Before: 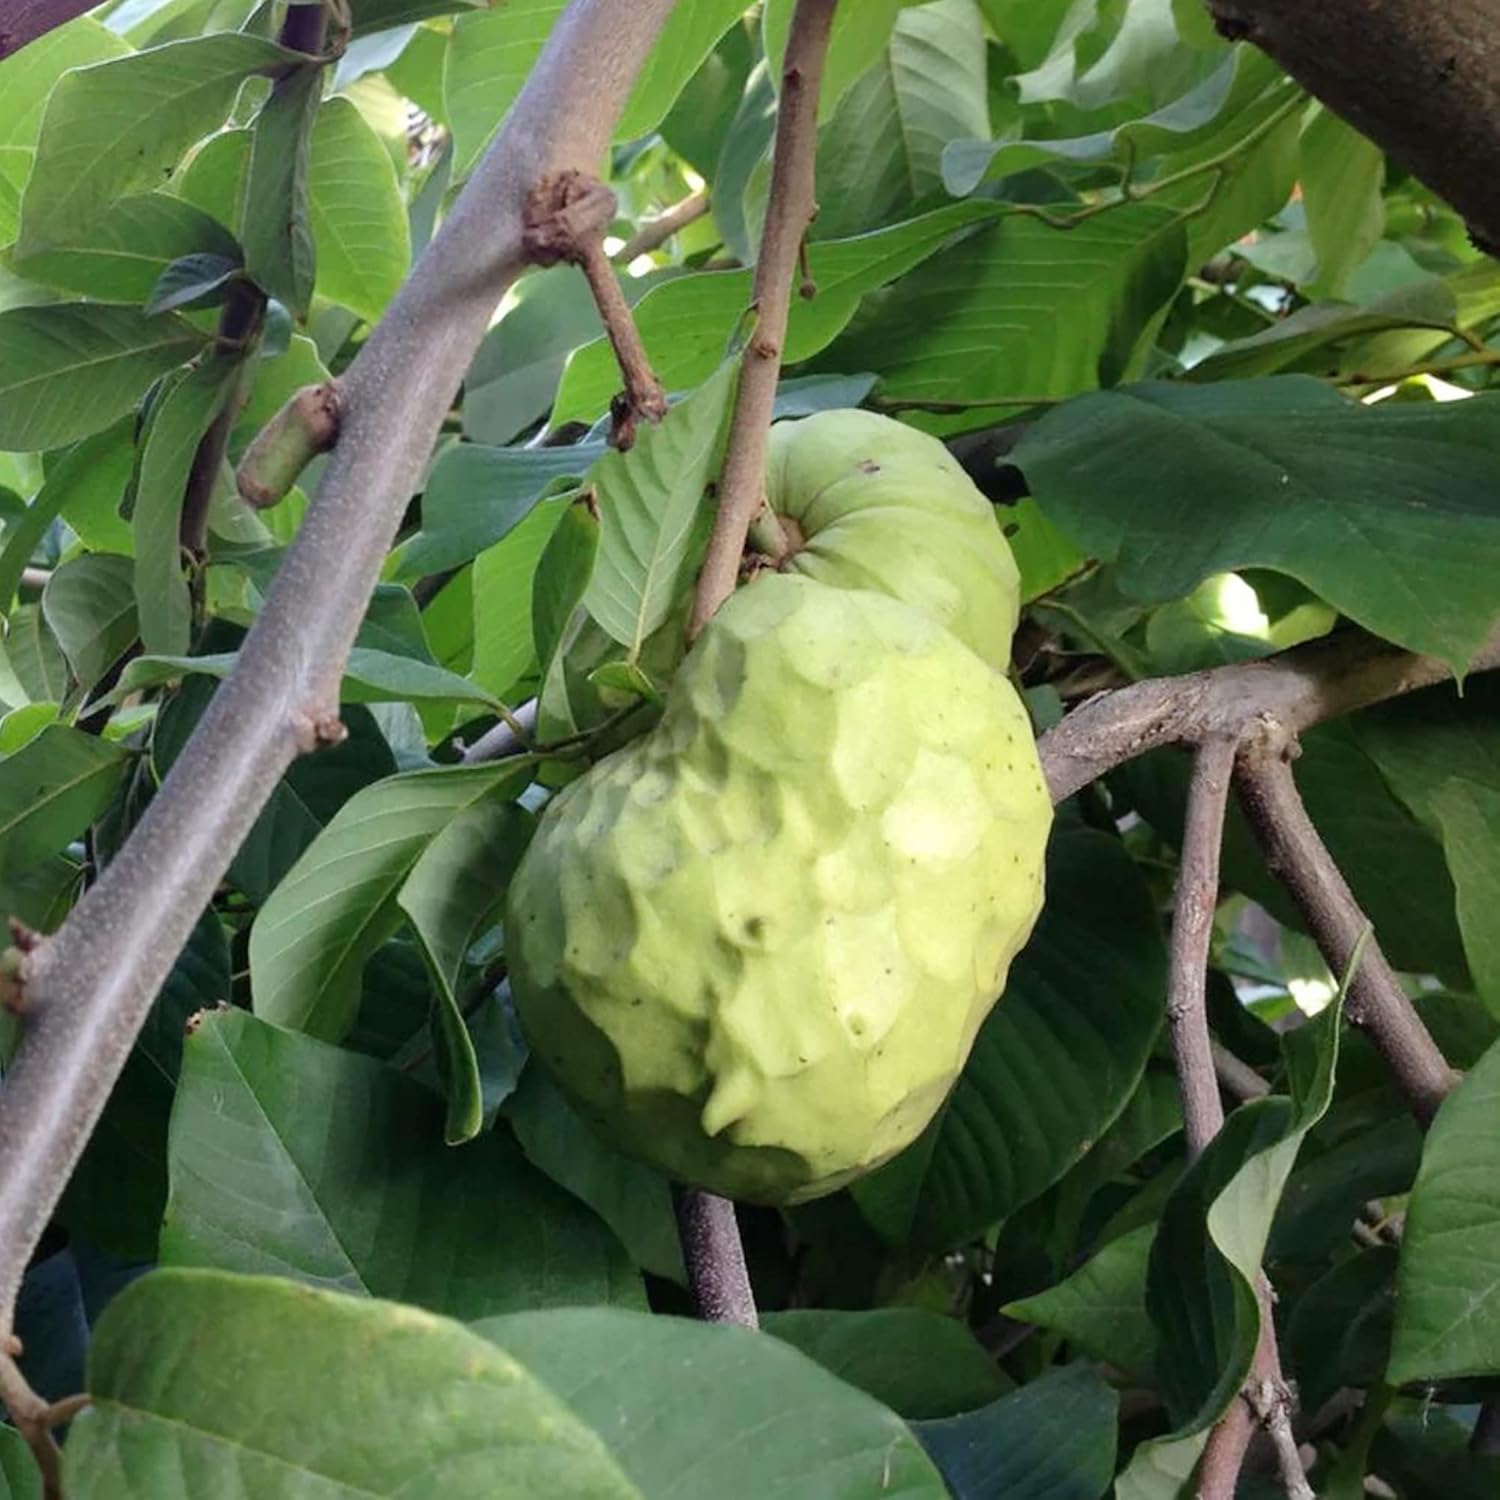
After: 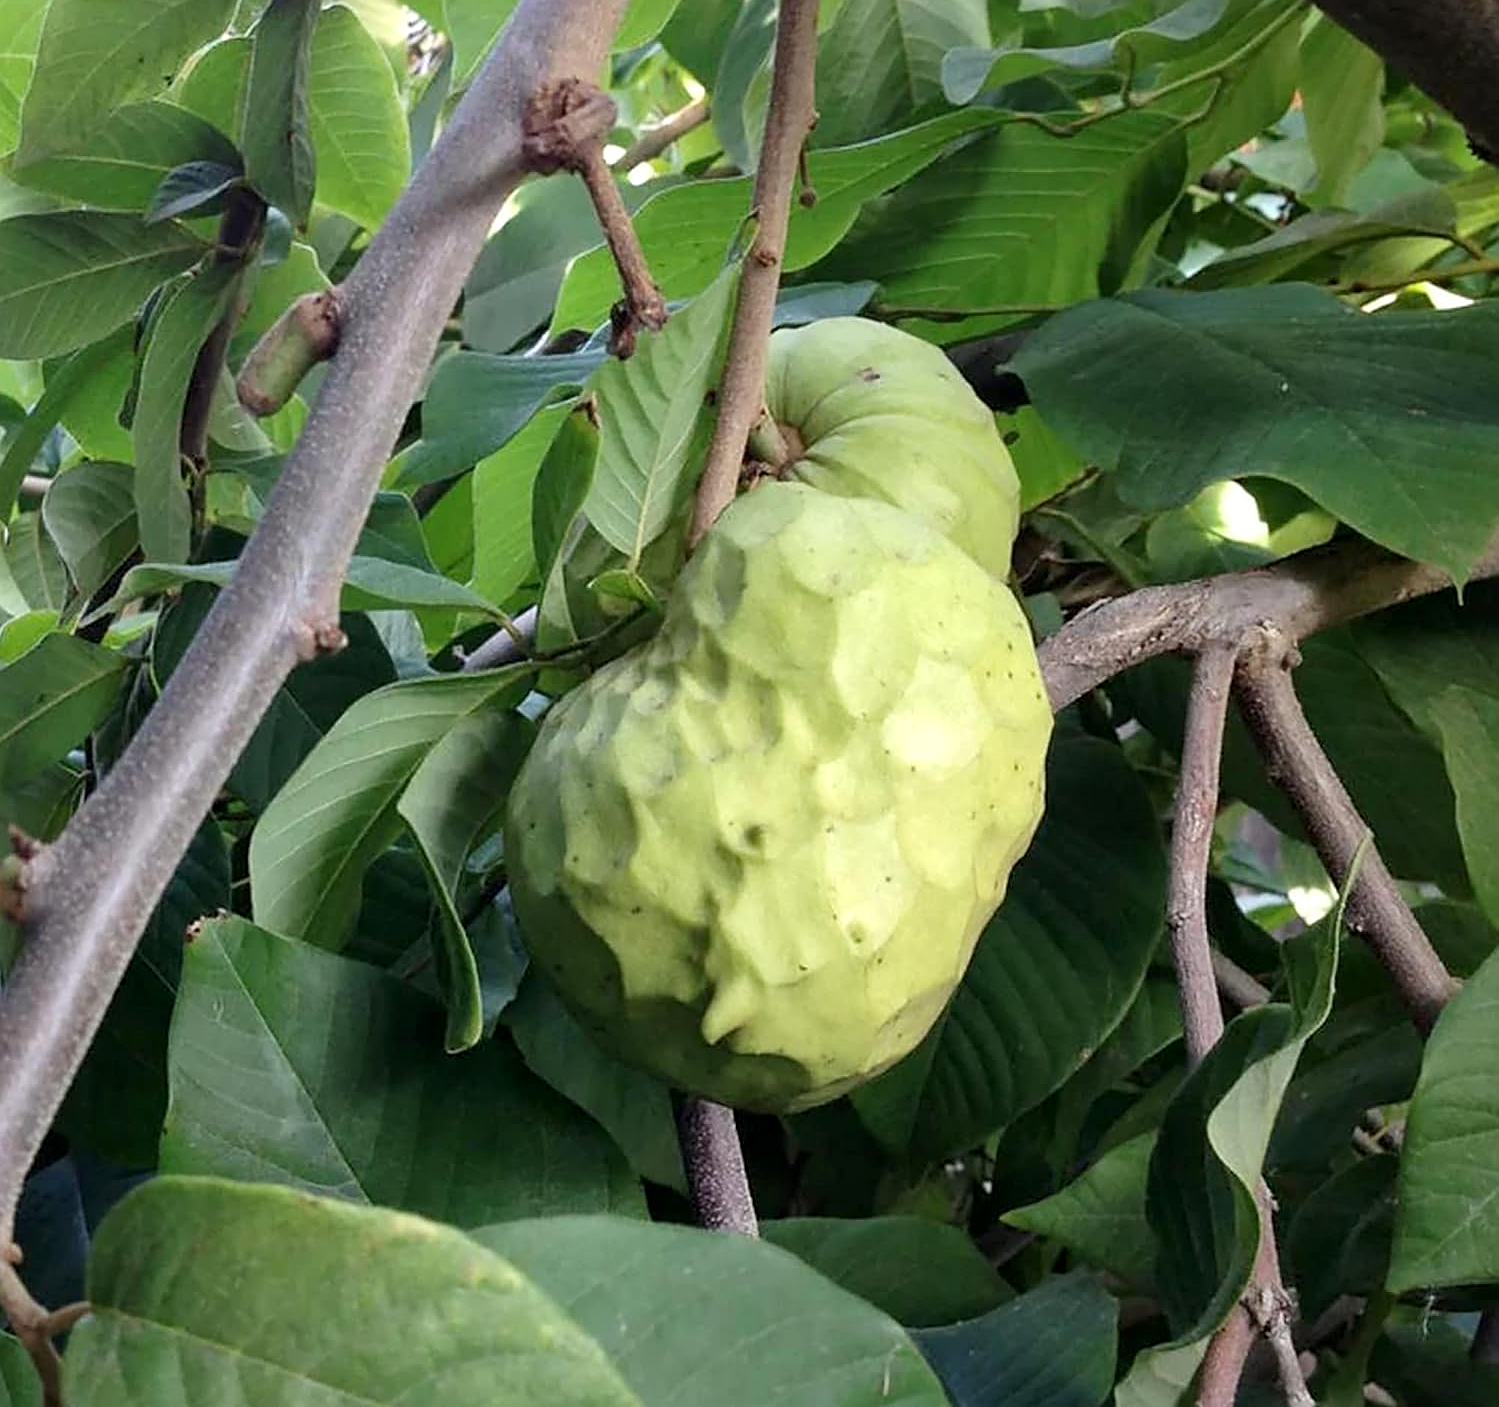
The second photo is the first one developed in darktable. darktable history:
local contrast: mode bilateral grid, contrast 20, coarseness 50, detail 121%, midtone range 0.2
sharpen: radius 1.951
crop and rotate: top 6.156%
